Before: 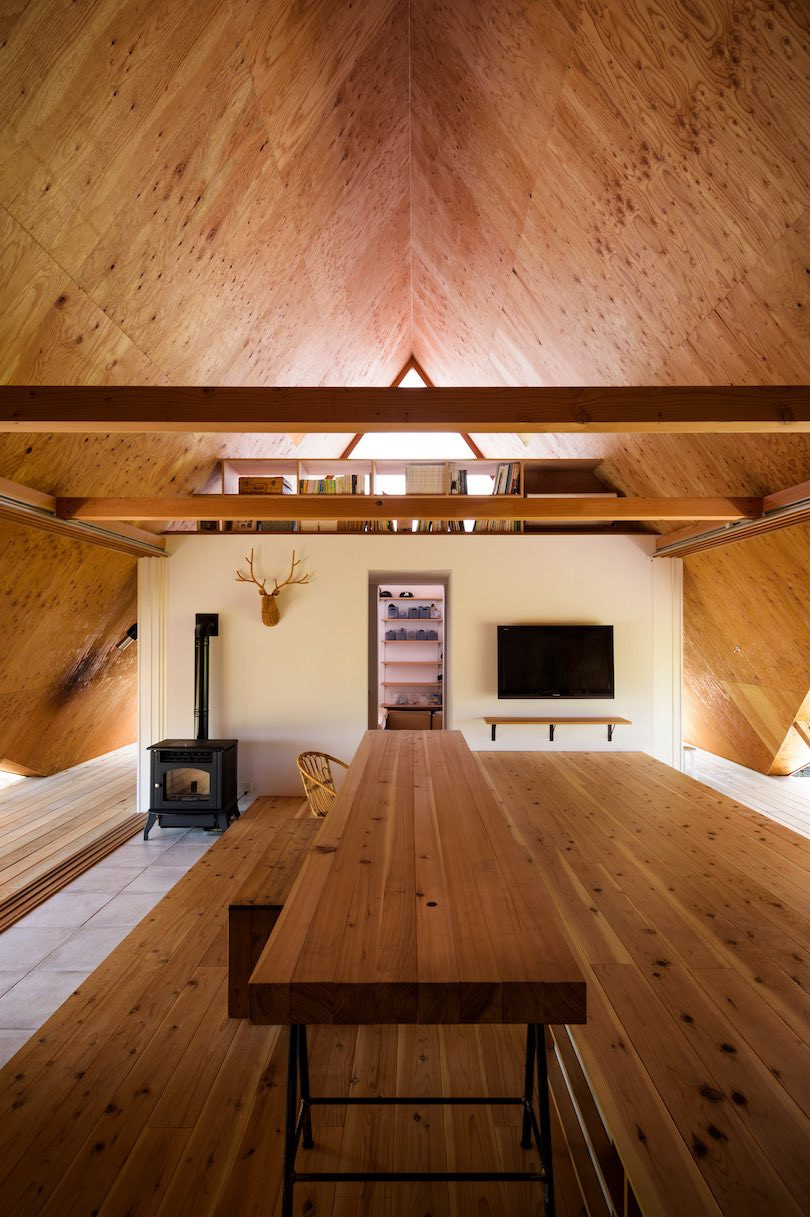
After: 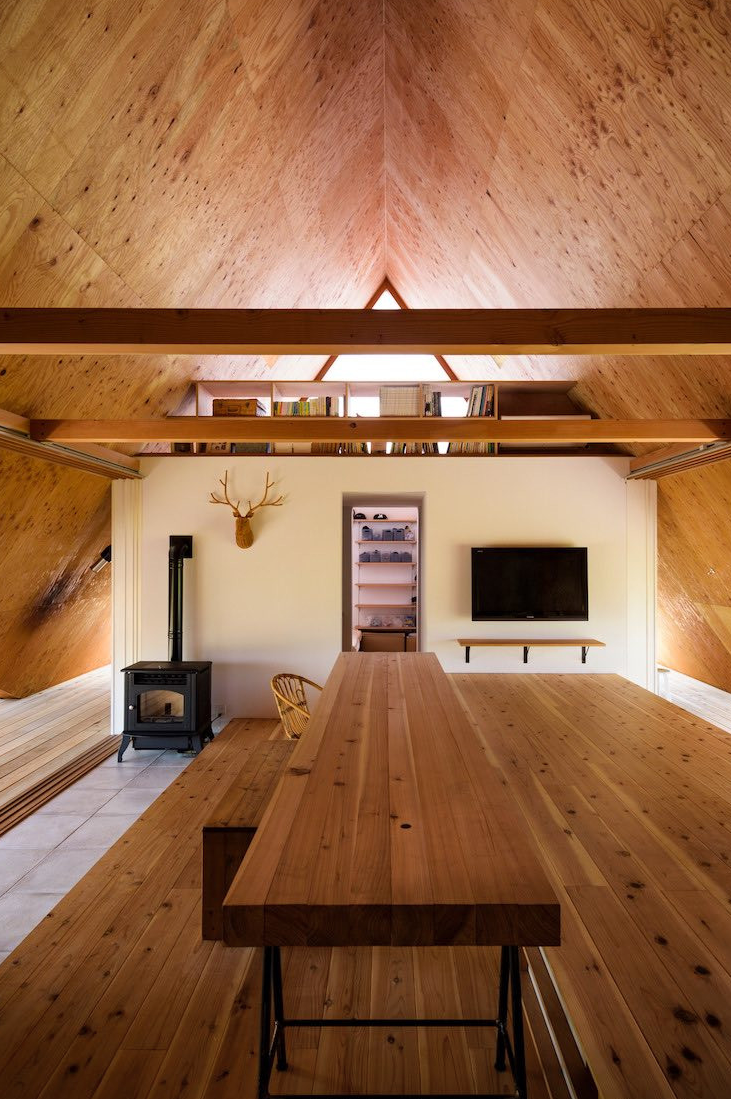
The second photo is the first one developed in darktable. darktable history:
tone equalizer: on, module defaults
shadows and highlights: shadows 29.61, highlights -30.47, low approximation 0.01, soften with gaussian
crop: left 3.305%, top 6.436%, right 6.389%, bottom 3.258%
